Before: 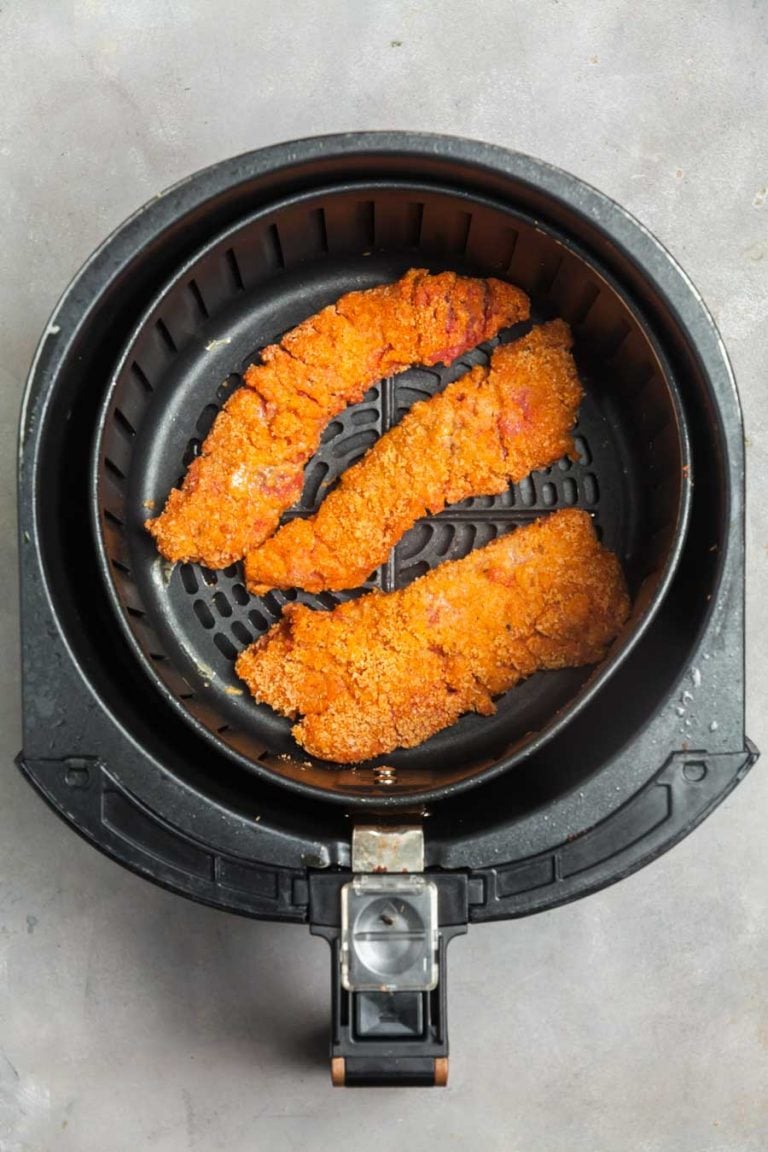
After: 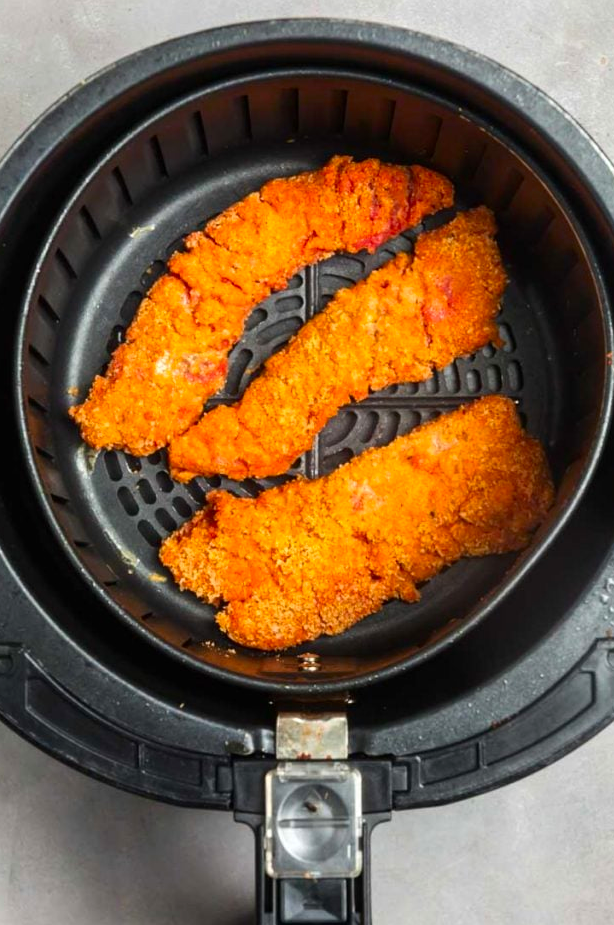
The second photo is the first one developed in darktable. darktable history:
contrast brightness saturation: contrast 0.094, saturation 0.279
tone equalizer: smoothing 1
crop and rotate: left 9.986%, top 9.821%, right 10.025%, bottom 9.88%
